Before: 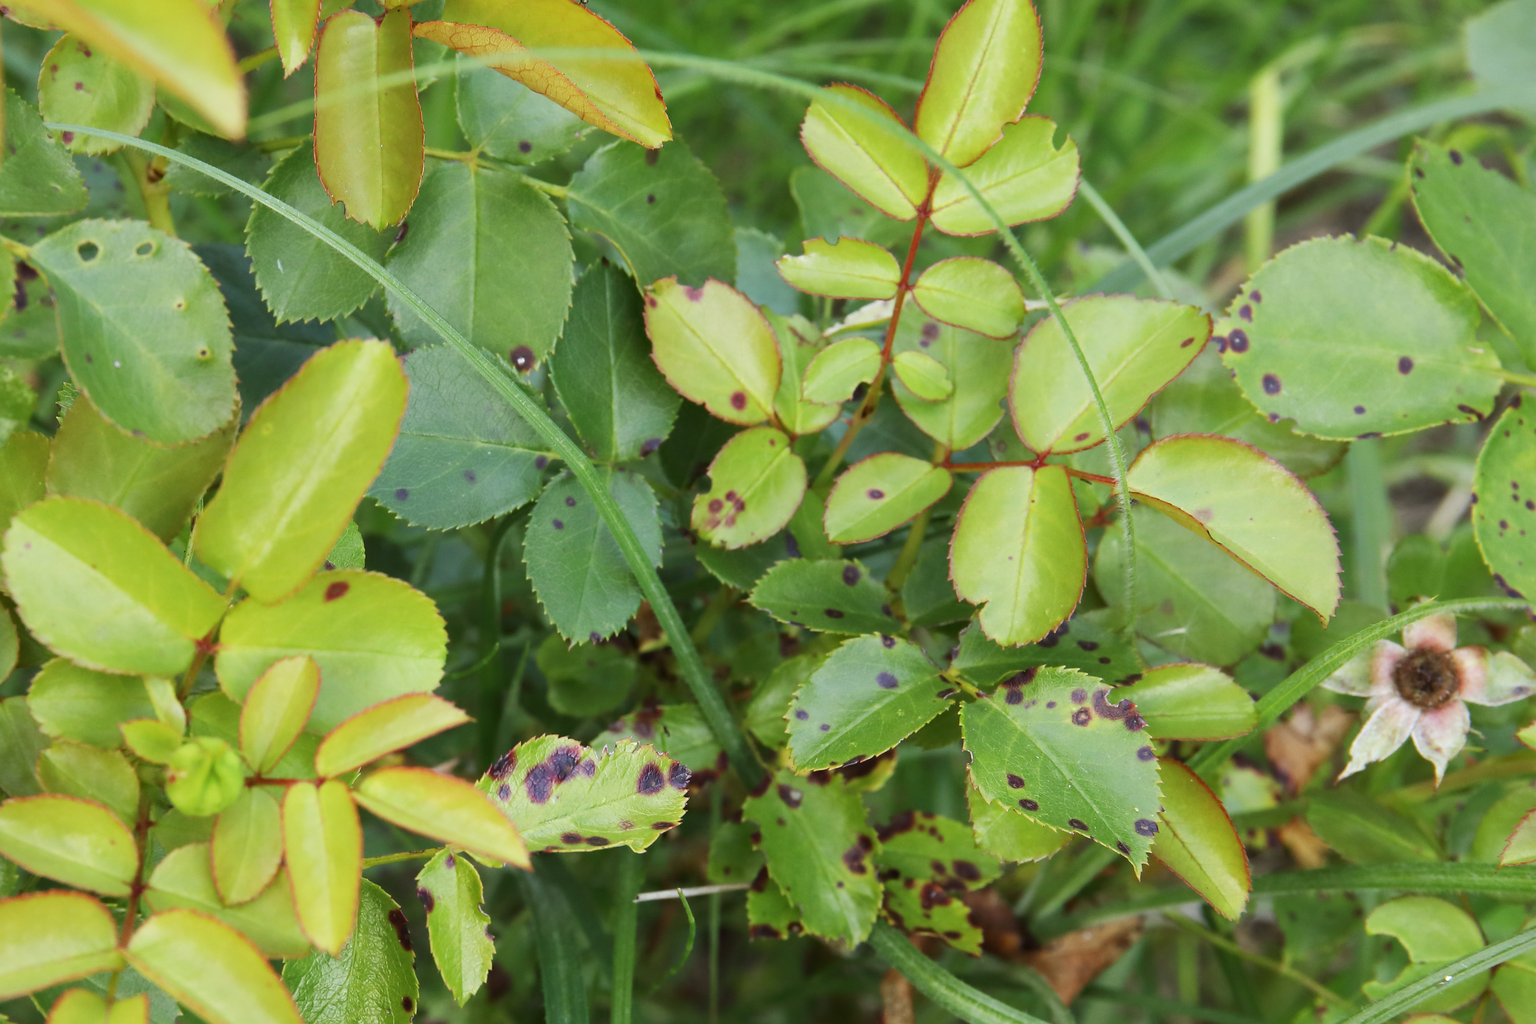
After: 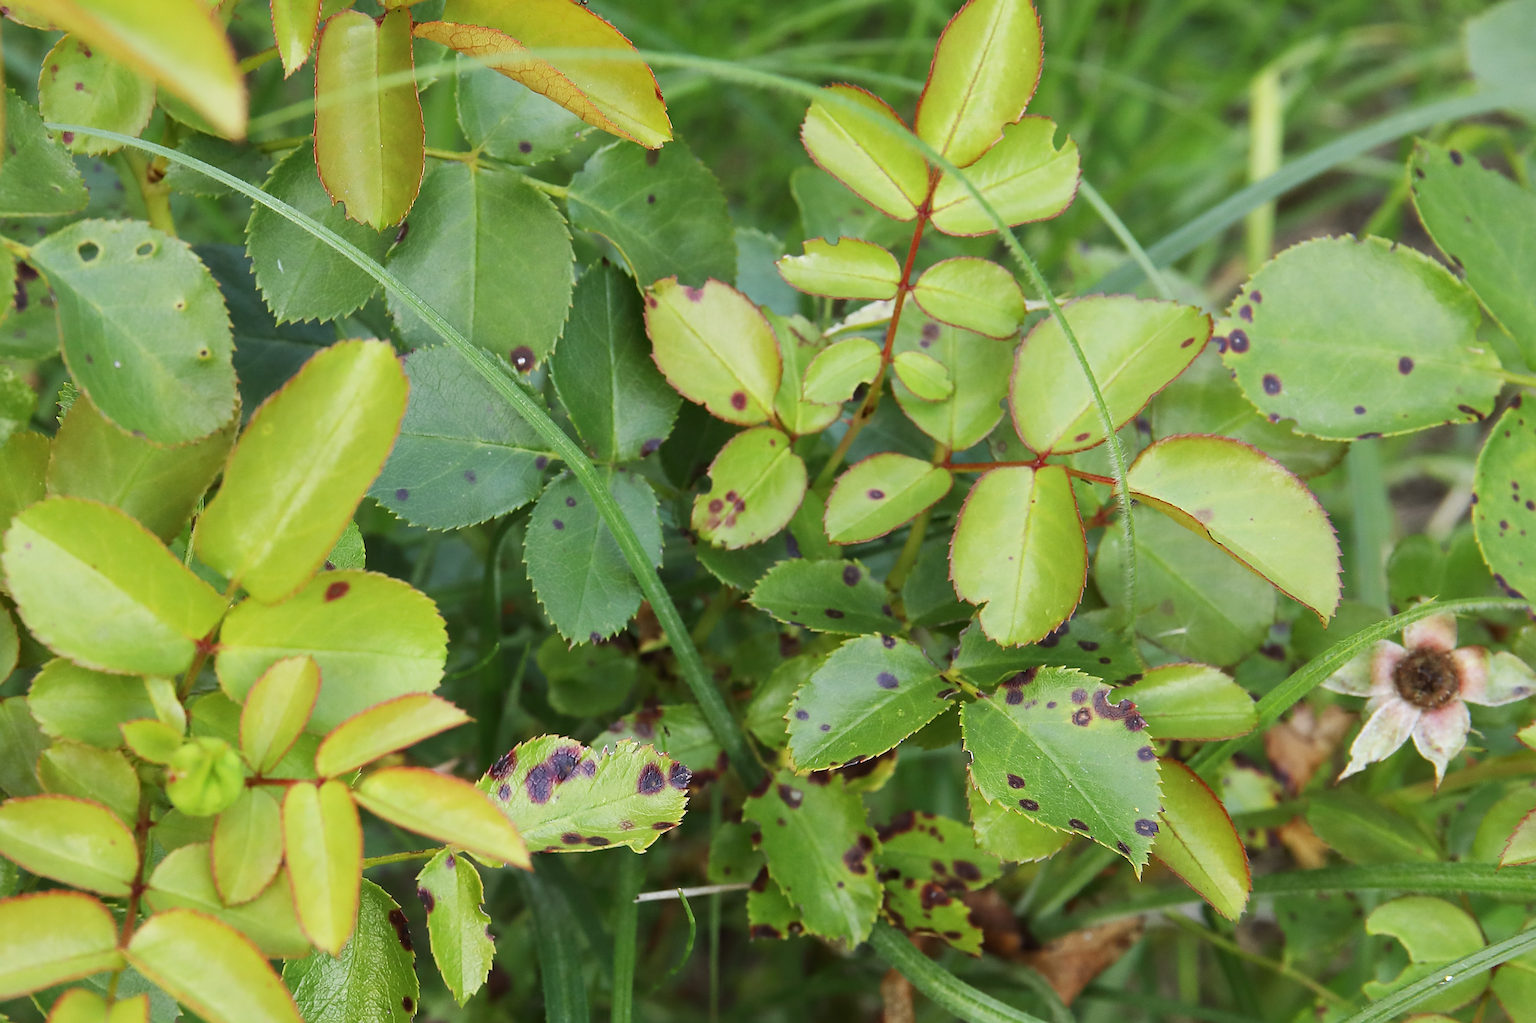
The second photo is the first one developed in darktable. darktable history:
sharpen: radius 2.78
